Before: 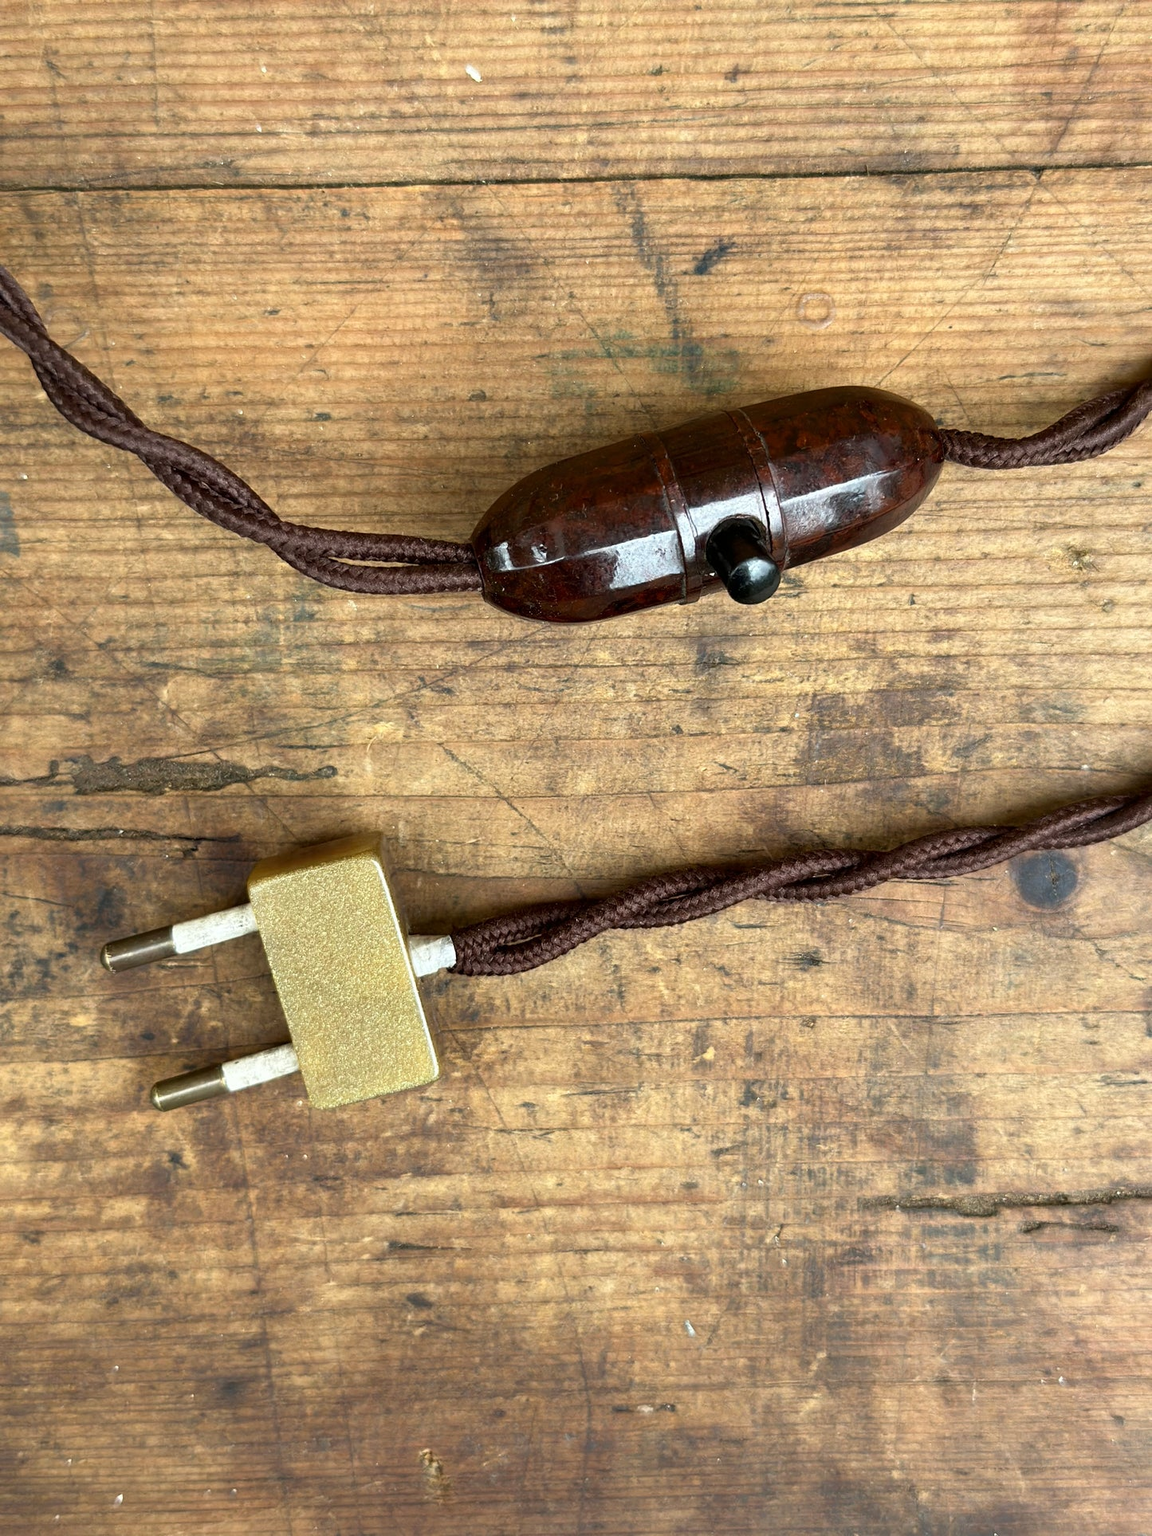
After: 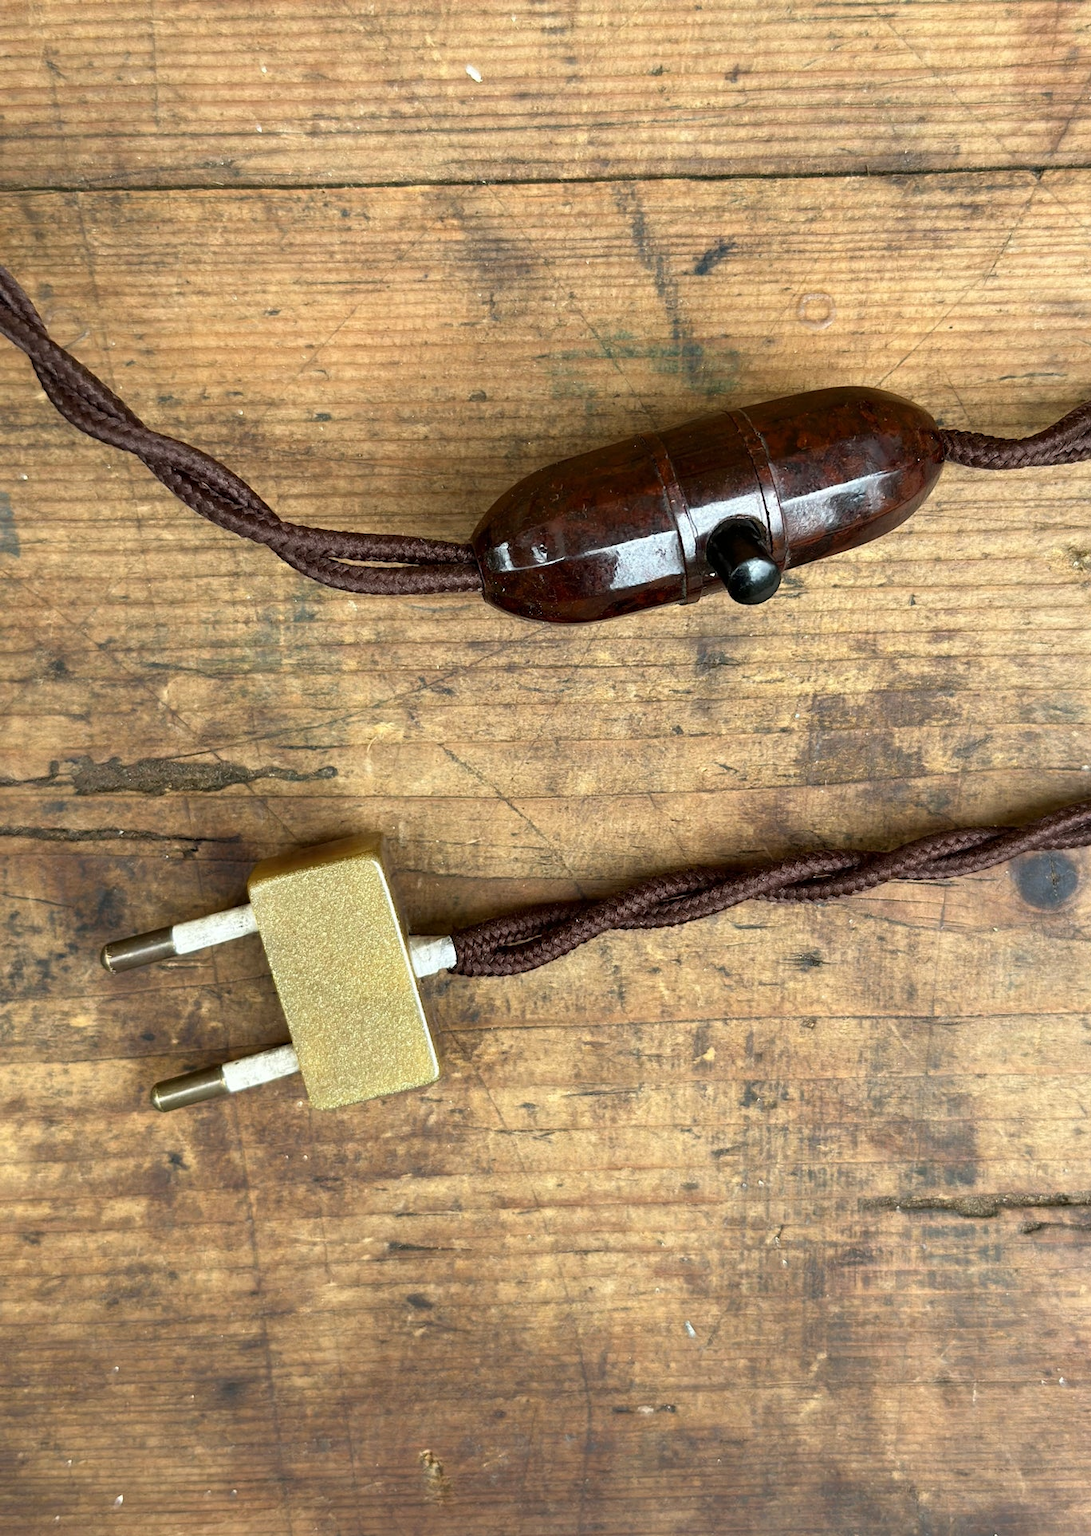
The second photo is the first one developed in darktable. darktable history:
crop and rotate: left 0%, right 5.225%
